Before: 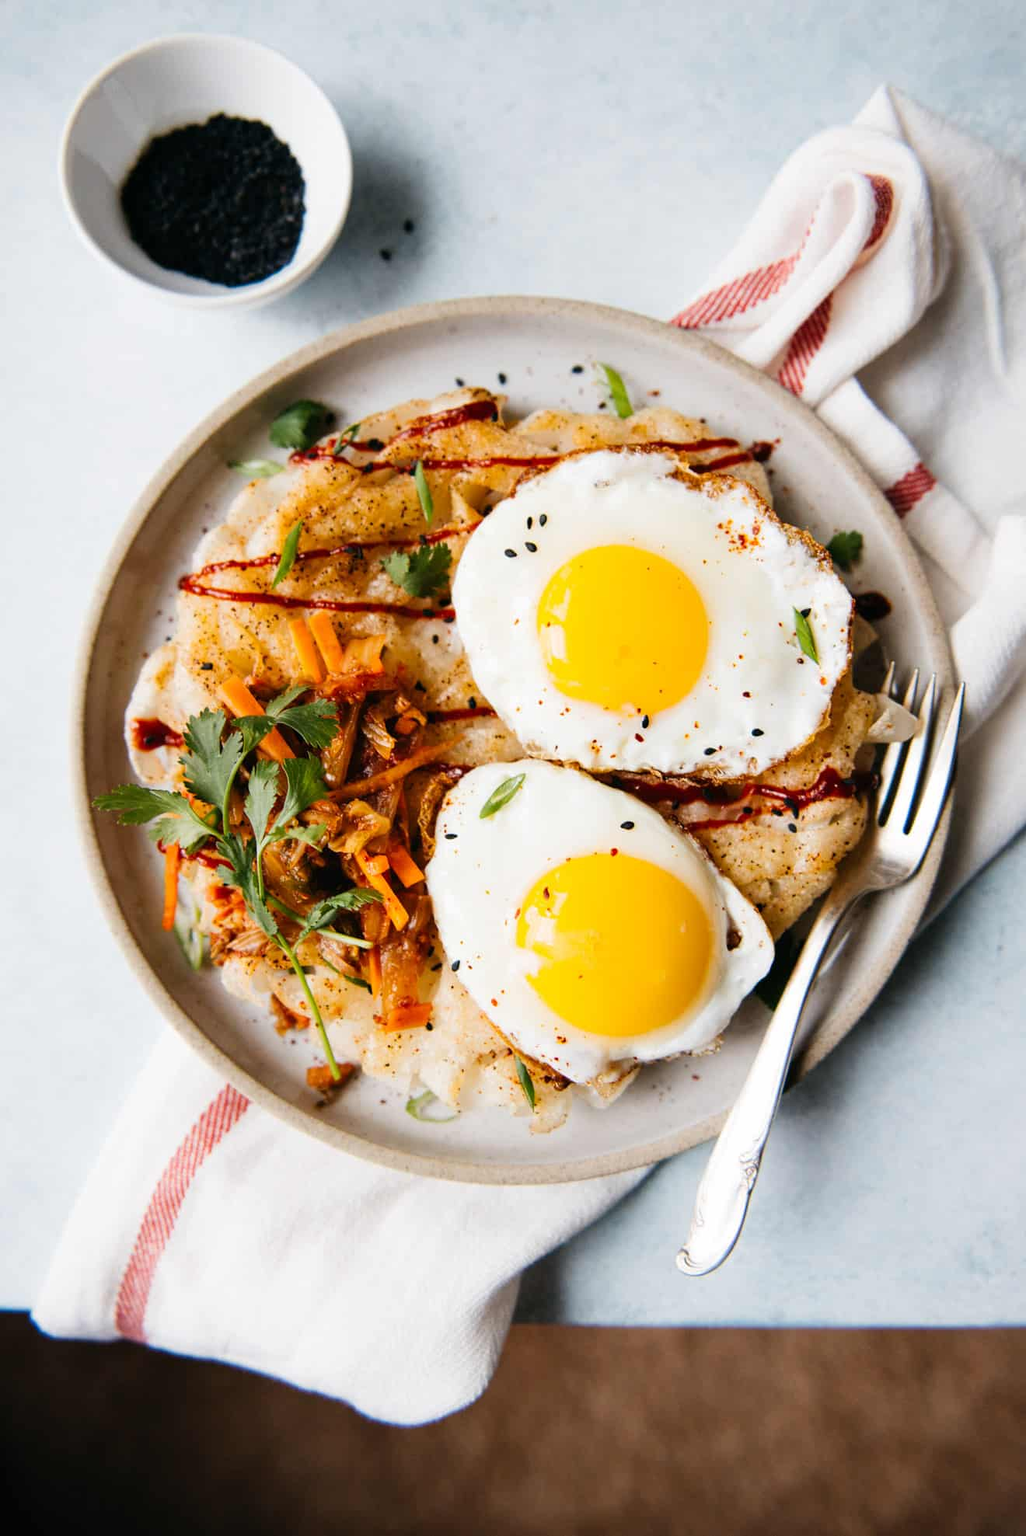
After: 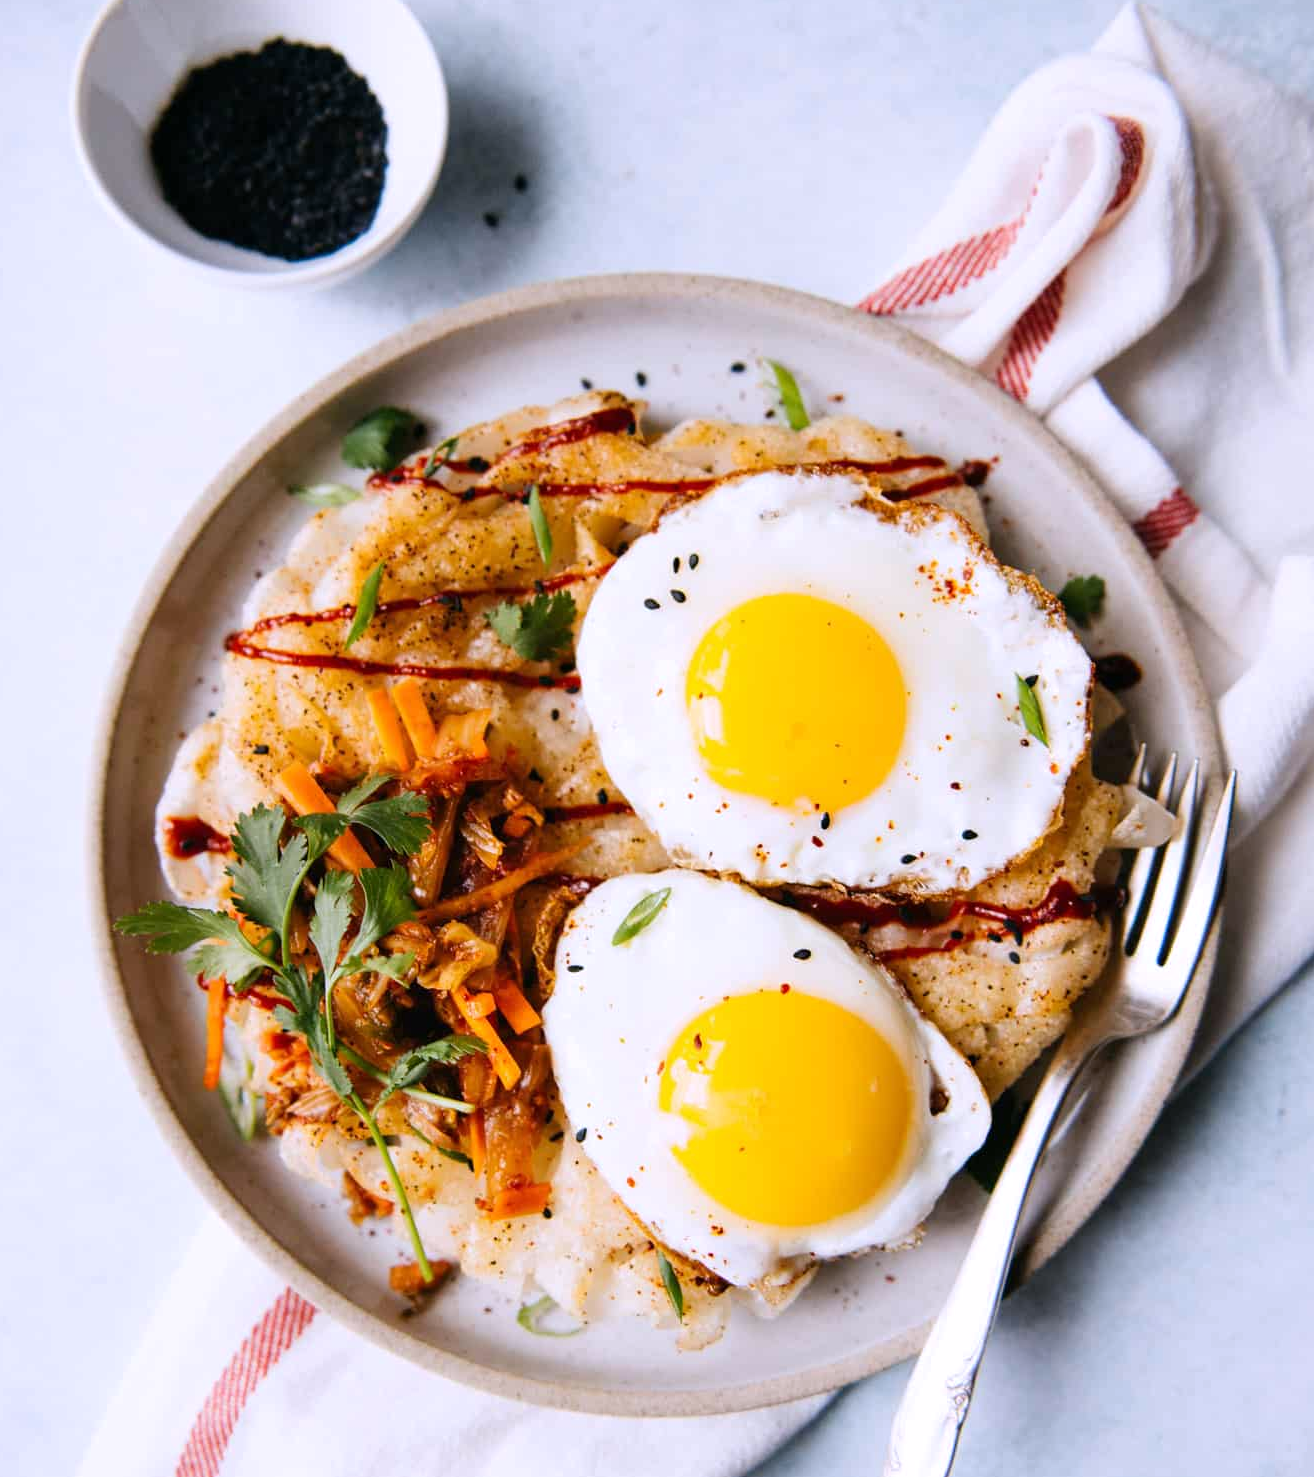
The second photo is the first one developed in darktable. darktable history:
crop: left 0.387%, top 5.469%, bottom 19.809%
white balance: red 1.004, blue 1.096
